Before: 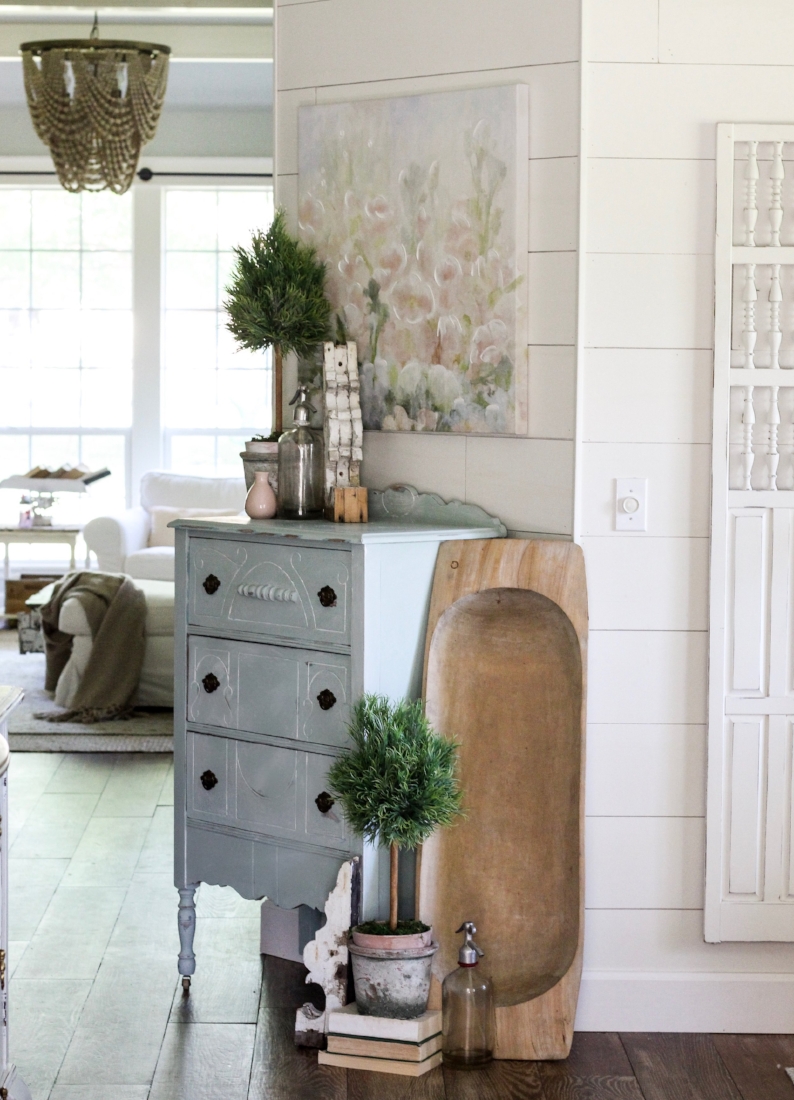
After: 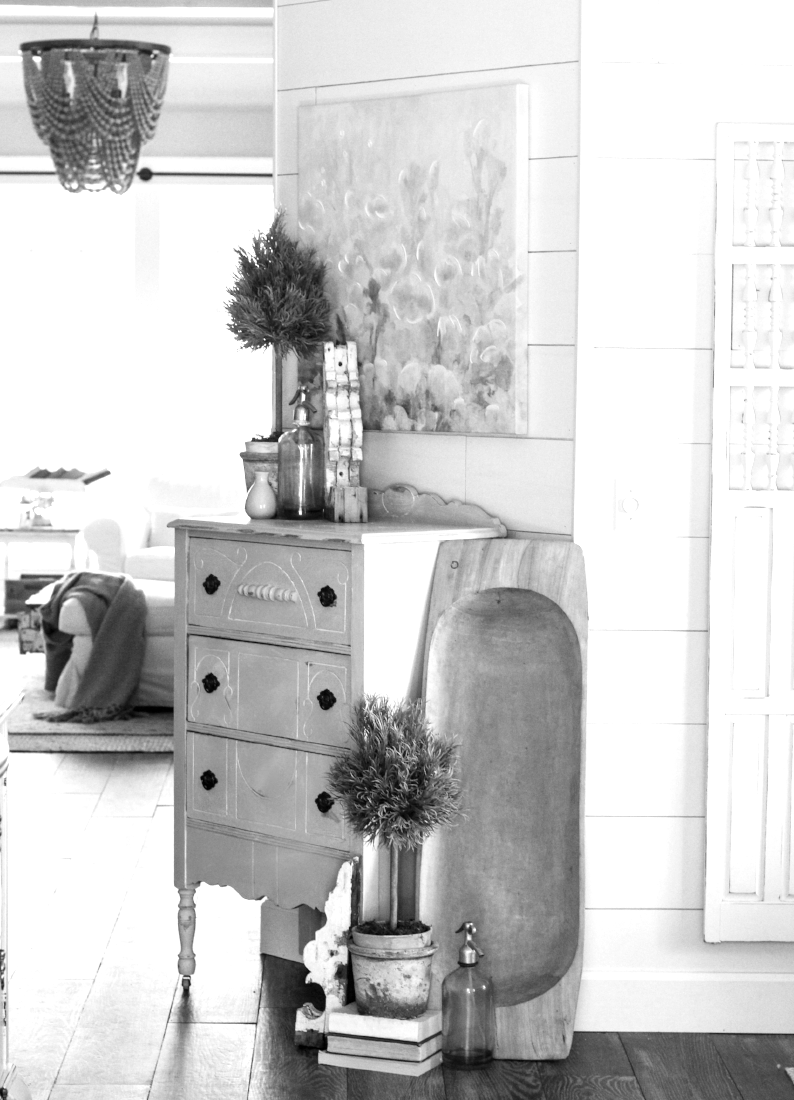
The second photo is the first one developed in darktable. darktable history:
exposure: exposure 0.669 EV, compensate highlight preservation false
monochrome: on, module defaults
color balance rgb: perceptual saturation grading › global saturation 25%, global vibrance 20%
